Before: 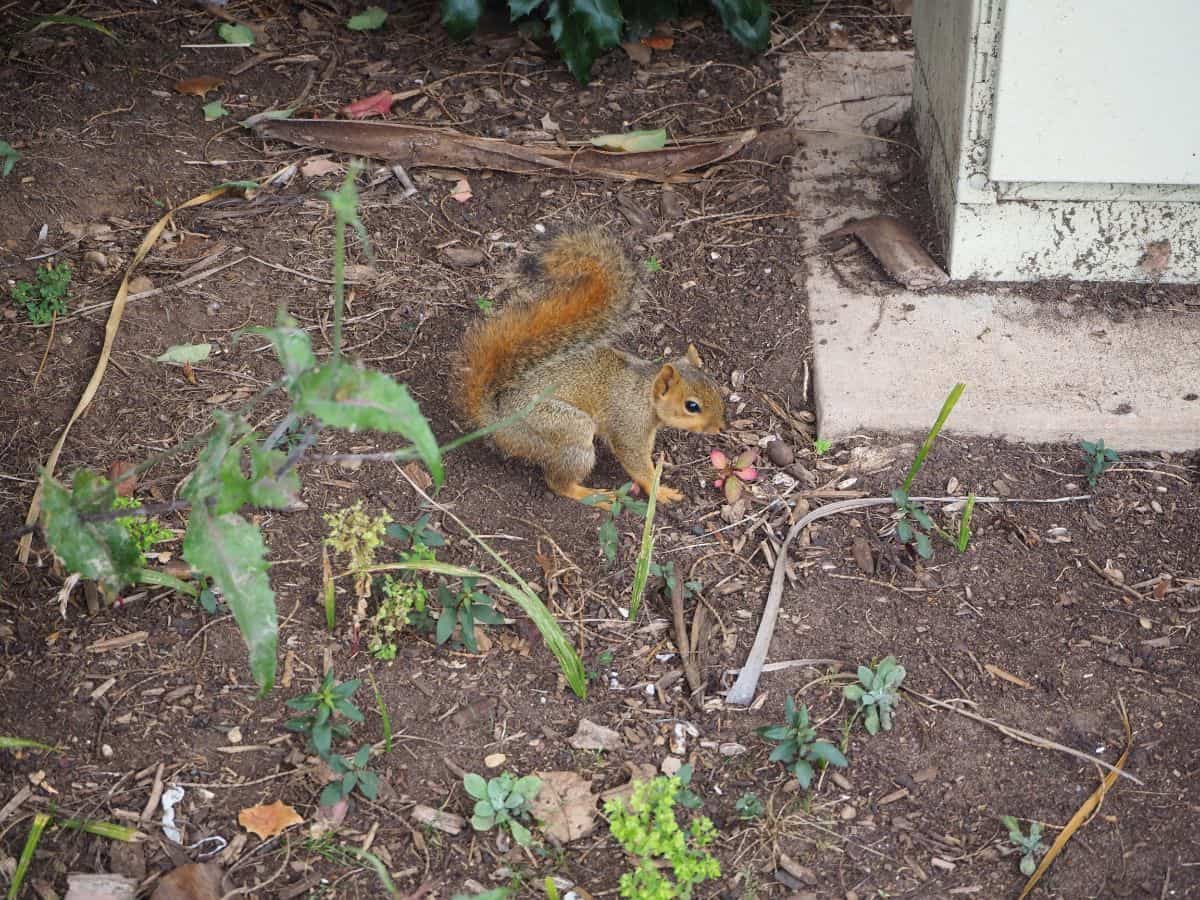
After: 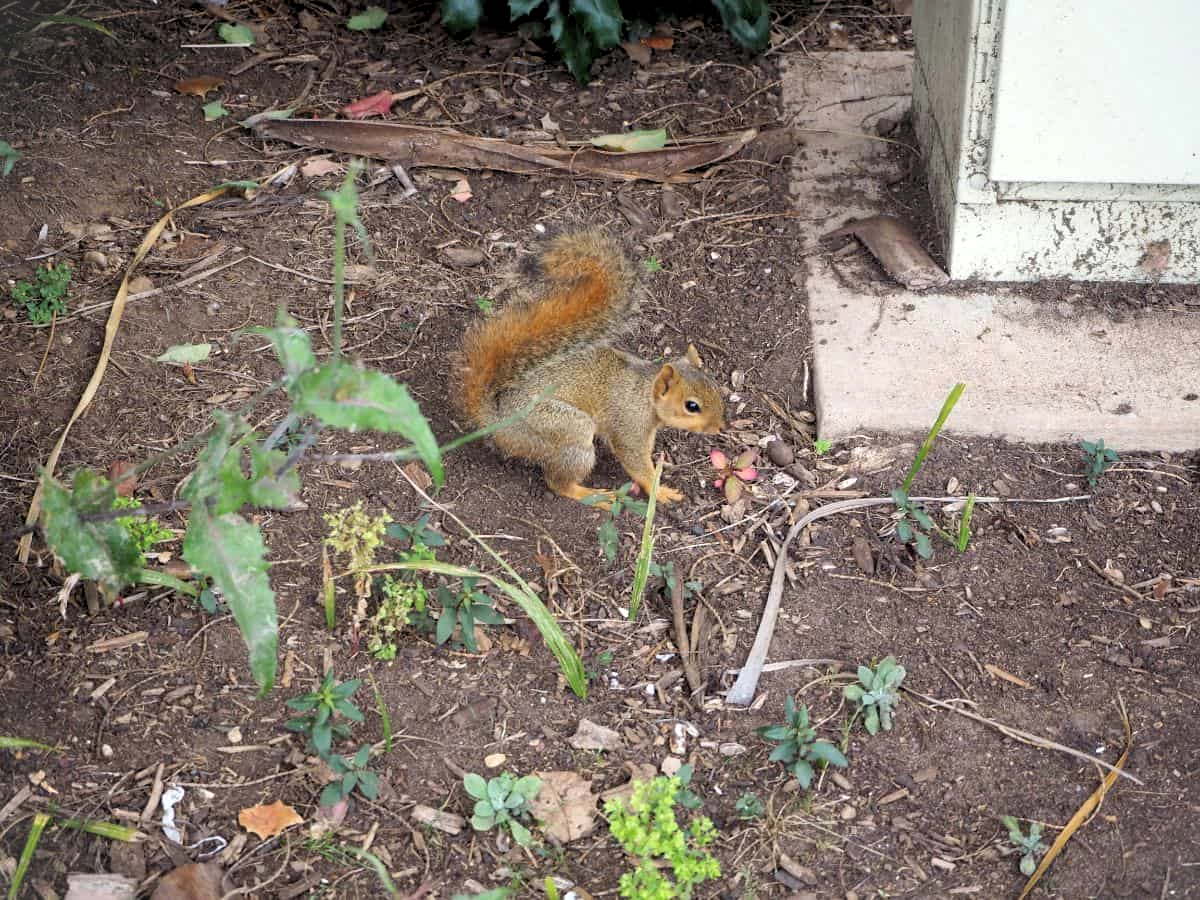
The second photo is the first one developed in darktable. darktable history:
vignetting: fall-off start 100%, brightness 0.05, saturation 0
rgb levels: levels [[0.01, 0.419, 0.839], [0, 0.5, 1], [0, 0.5, 1]]
